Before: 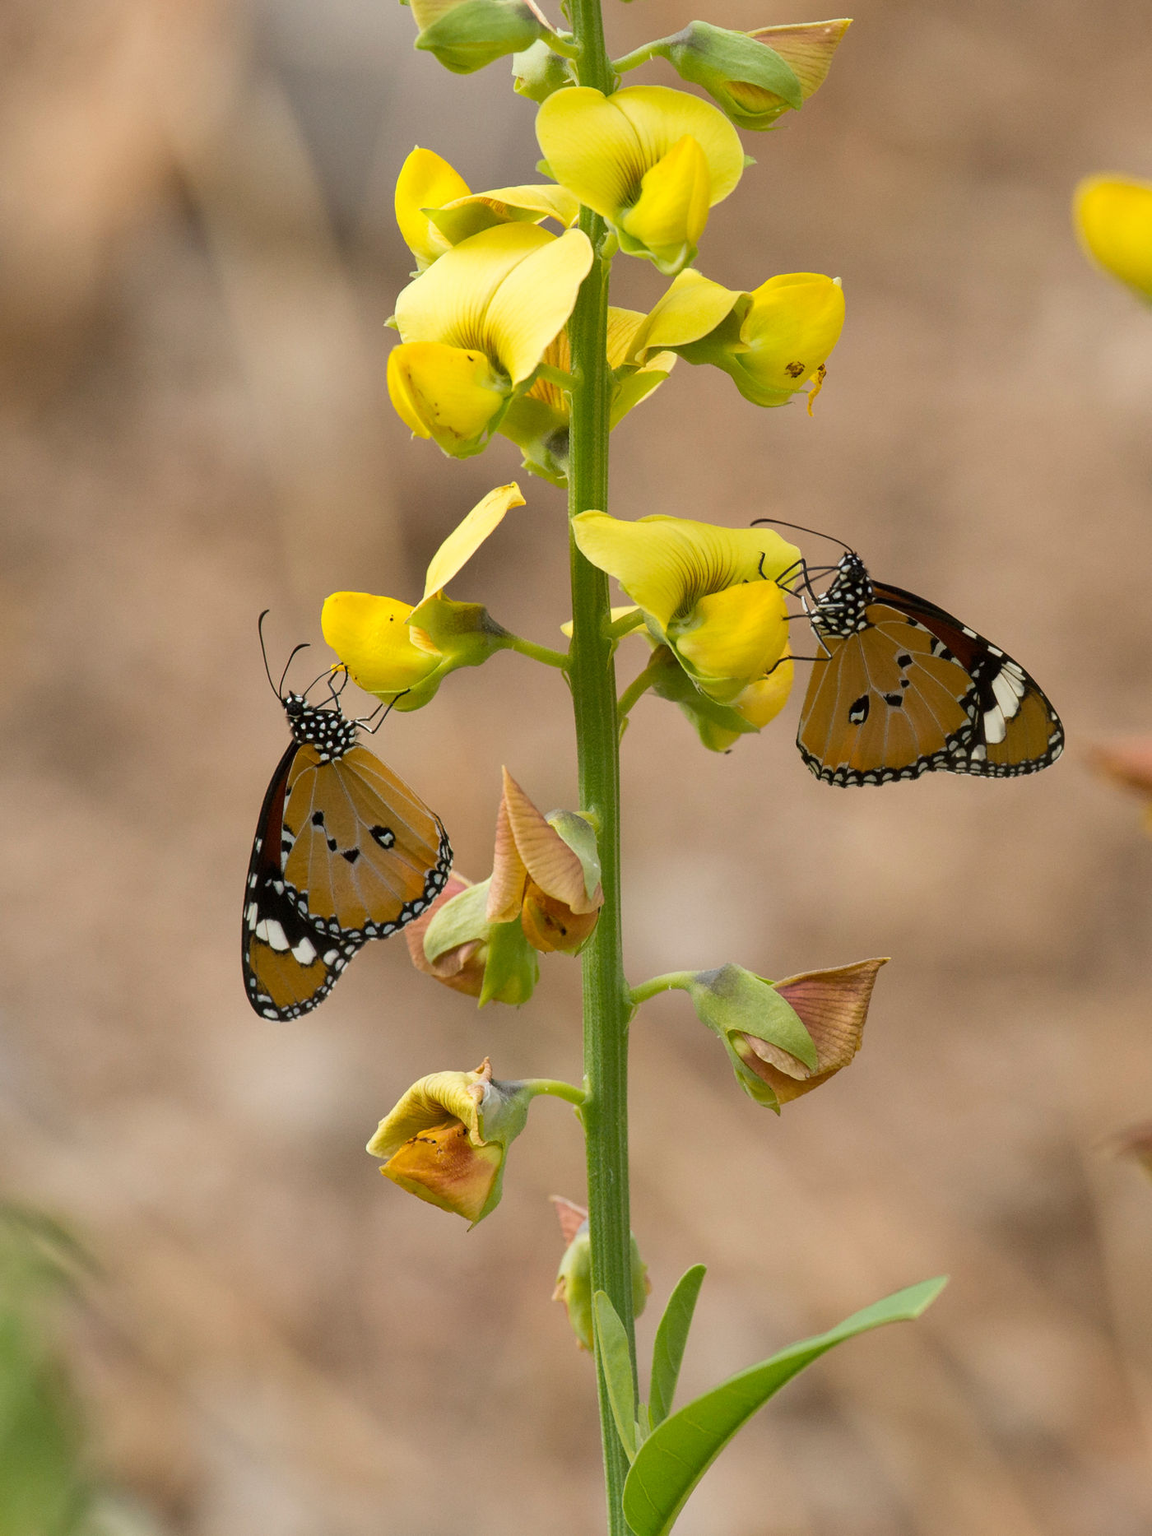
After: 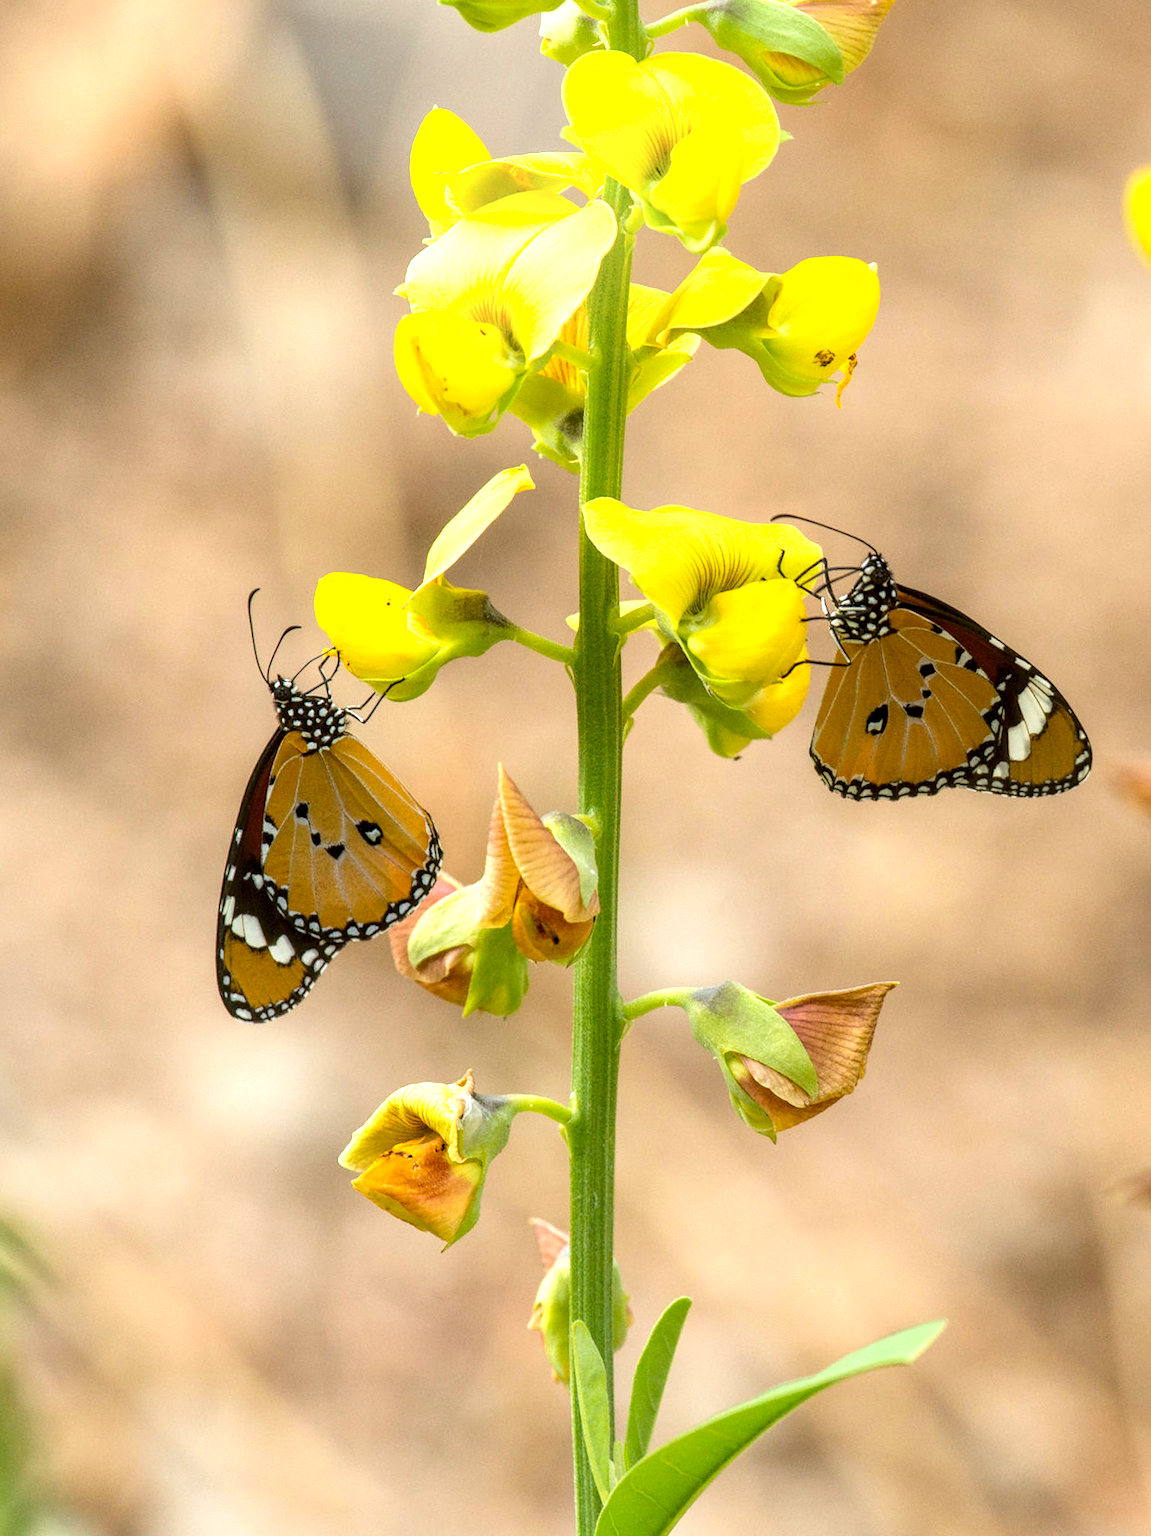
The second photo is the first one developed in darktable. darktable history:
crop and rotate: angle -2.38°
exposure: exposure 0.766 EV, compensate highlight preservation false
color zones: curves: ch1 [(0.25, 0.61) (0.75, 0.248)]
color balance: lift [1.004, 1.002, 1.002, 0.998], gamma [1, 1.007, 1.002, 0.993], gain [1, 0.977, 1.013, 1.023], contrast -3.64%
shadows and highlights: shadows -23.08, highlights 46.15, soften with gaussian
local contrast: highlights 25%, detail 150%
